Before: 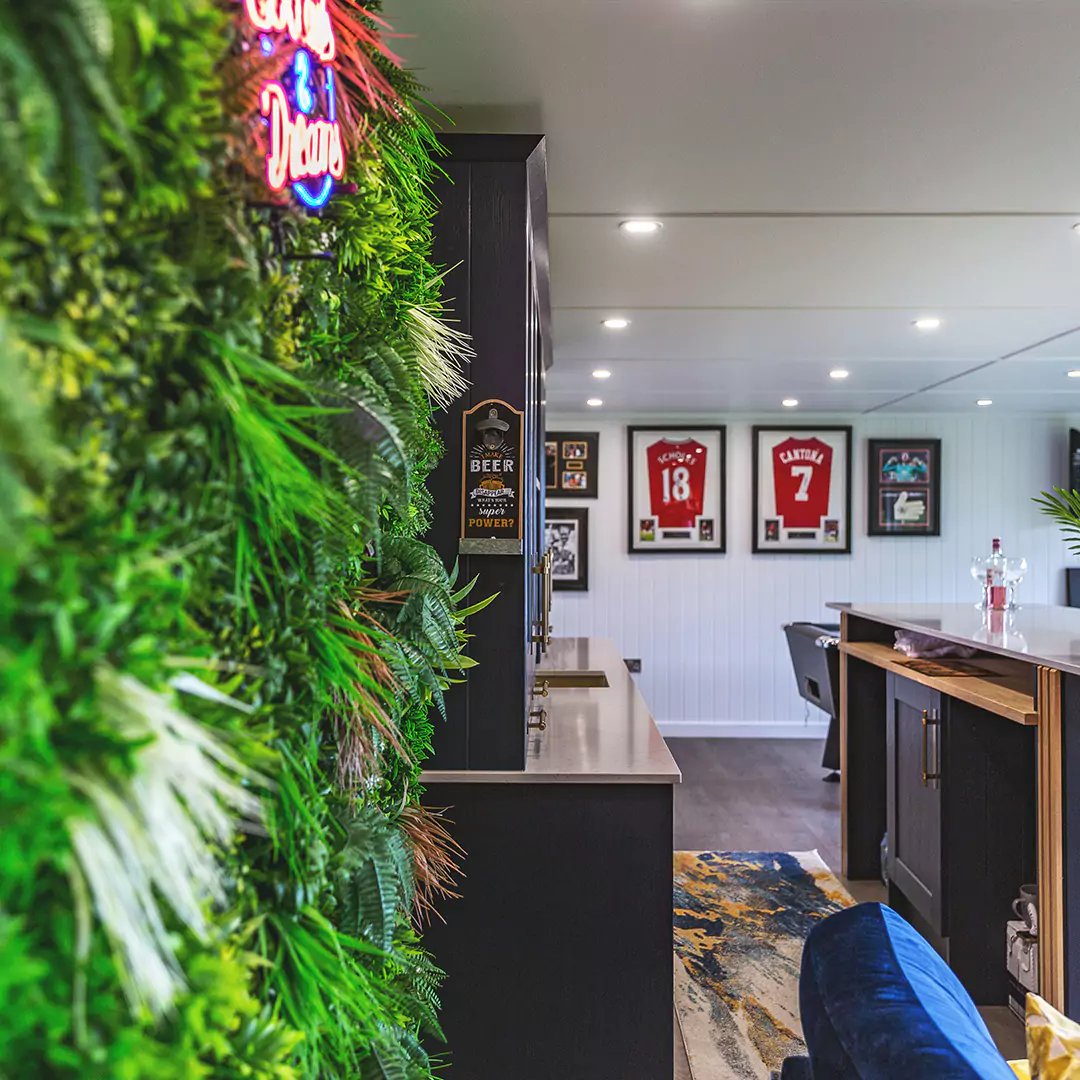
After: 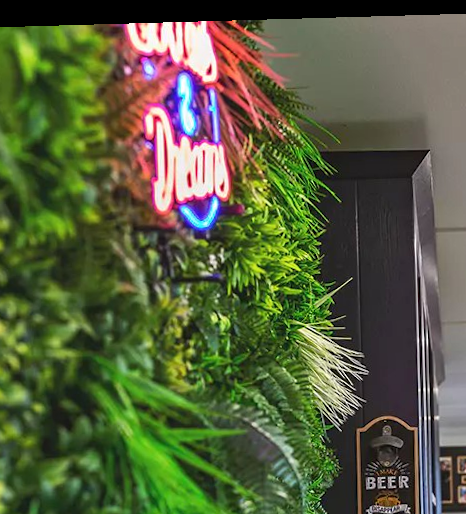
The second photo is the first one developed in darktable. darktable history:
rotate and perspective: rotation -1.77°, lens shift (horizontal) 0.004, automatic cropping off
tone equalizer: on, module defaults
crop and rotate: left 10.817%, top 0.062%, right 47.194%, bottom 53.626%
